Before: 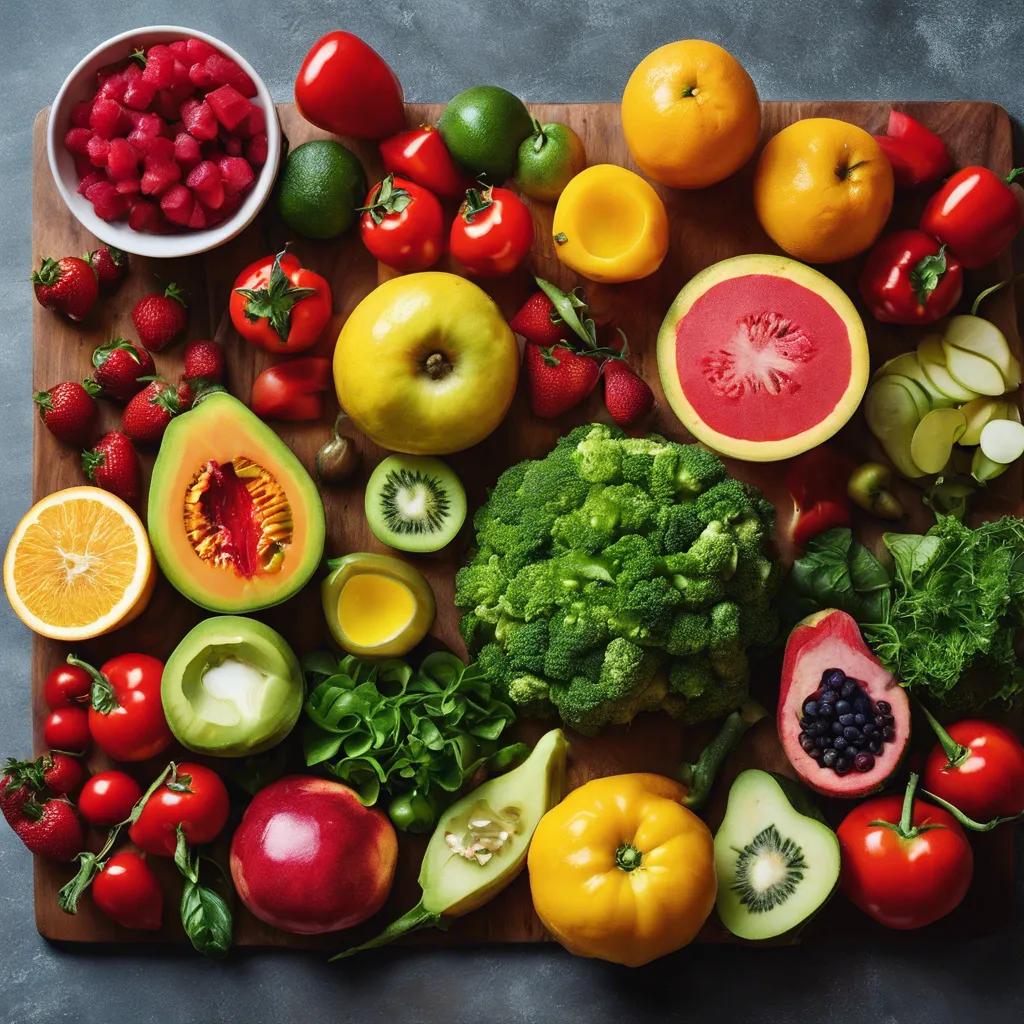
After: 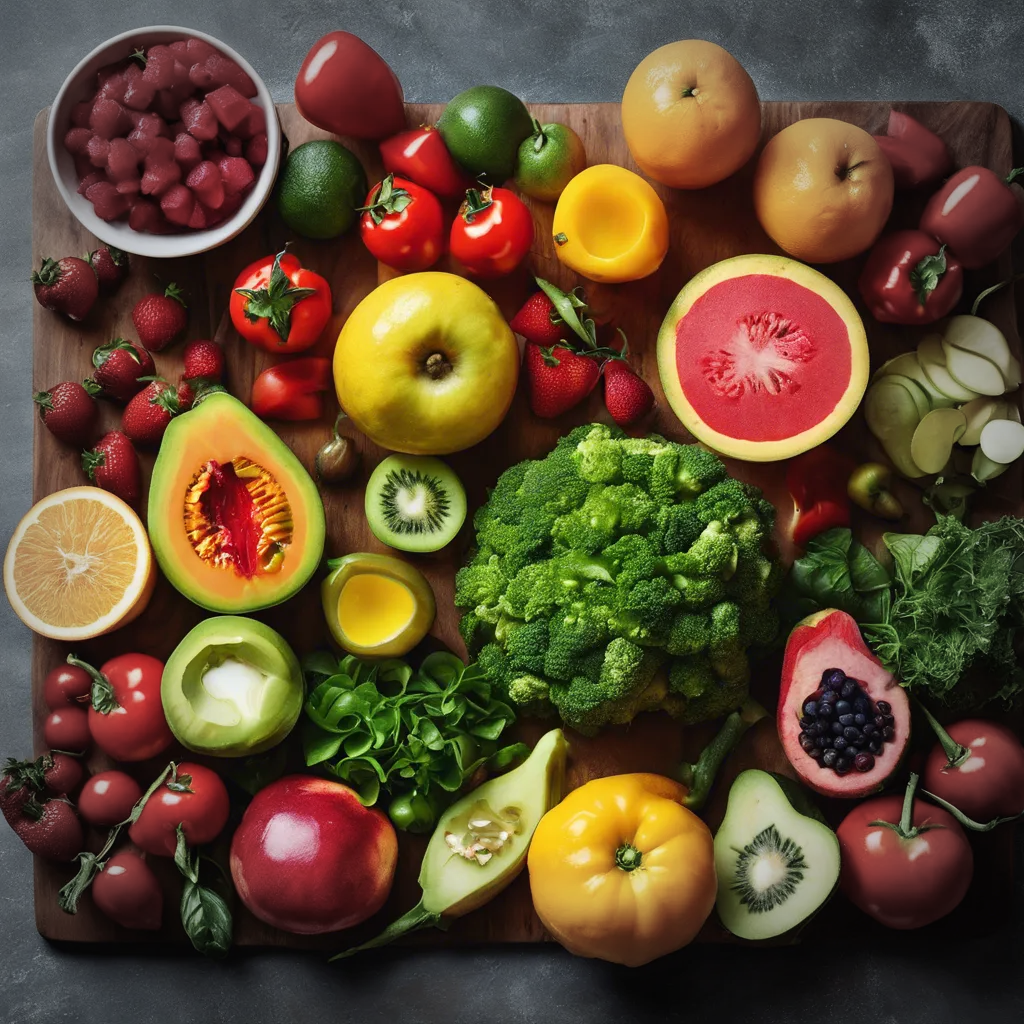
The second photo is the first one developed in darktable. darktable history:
vignetting: fall-off start 66.06%, fall-off radius 39.81%, automatic ratio true, width/height ratio 0.671
